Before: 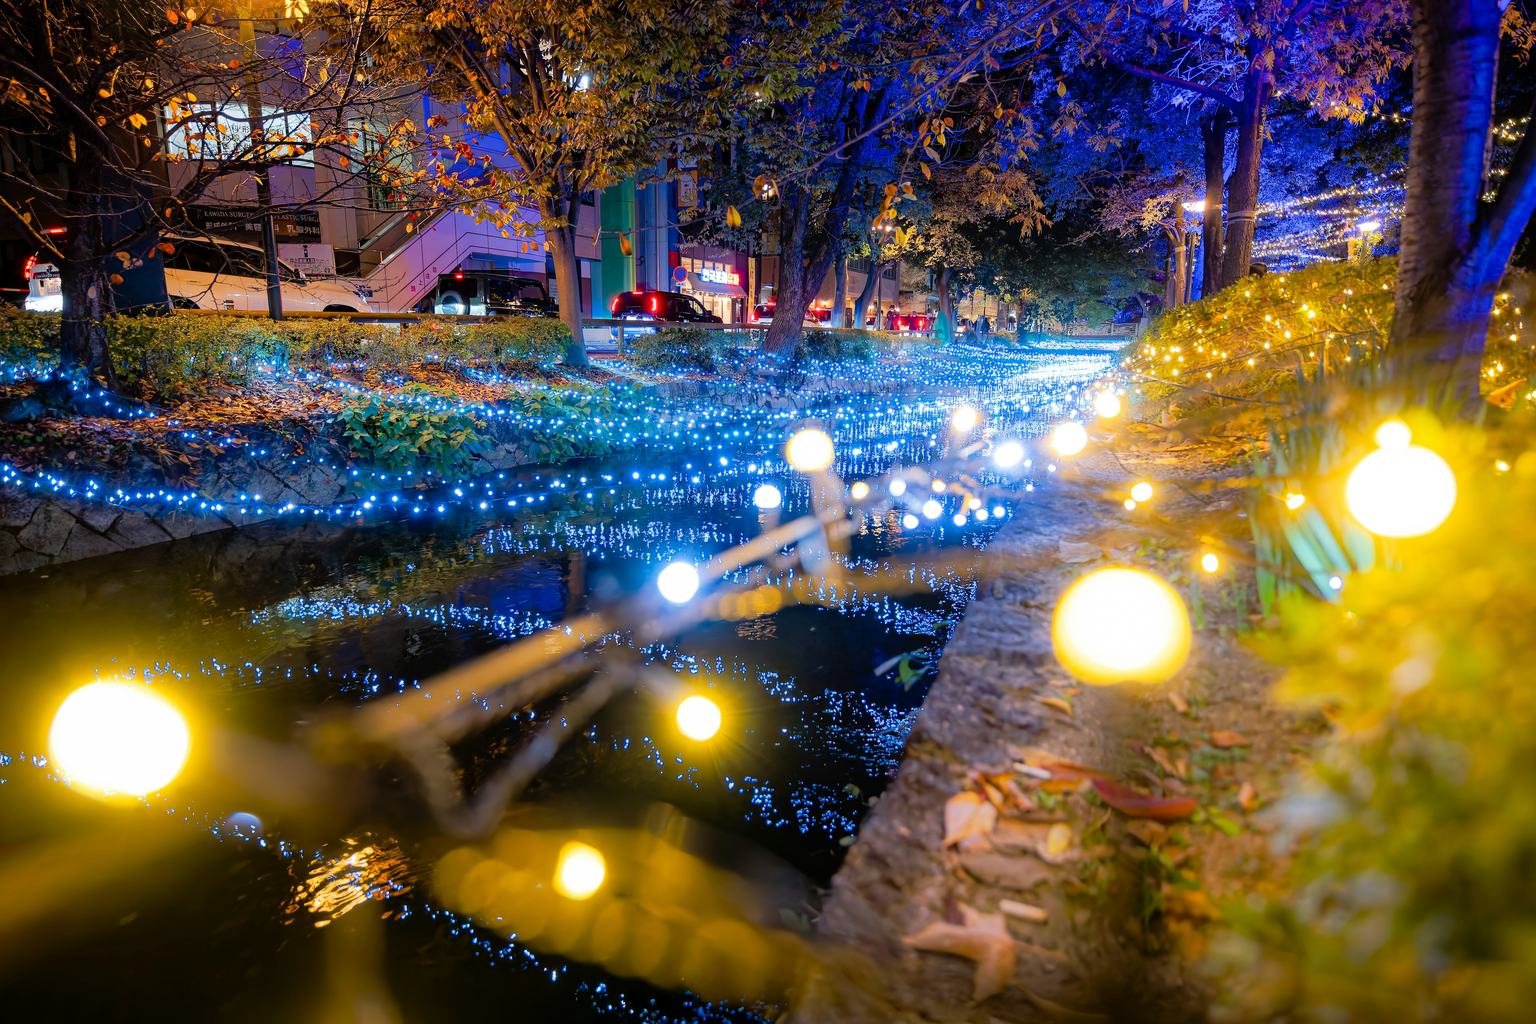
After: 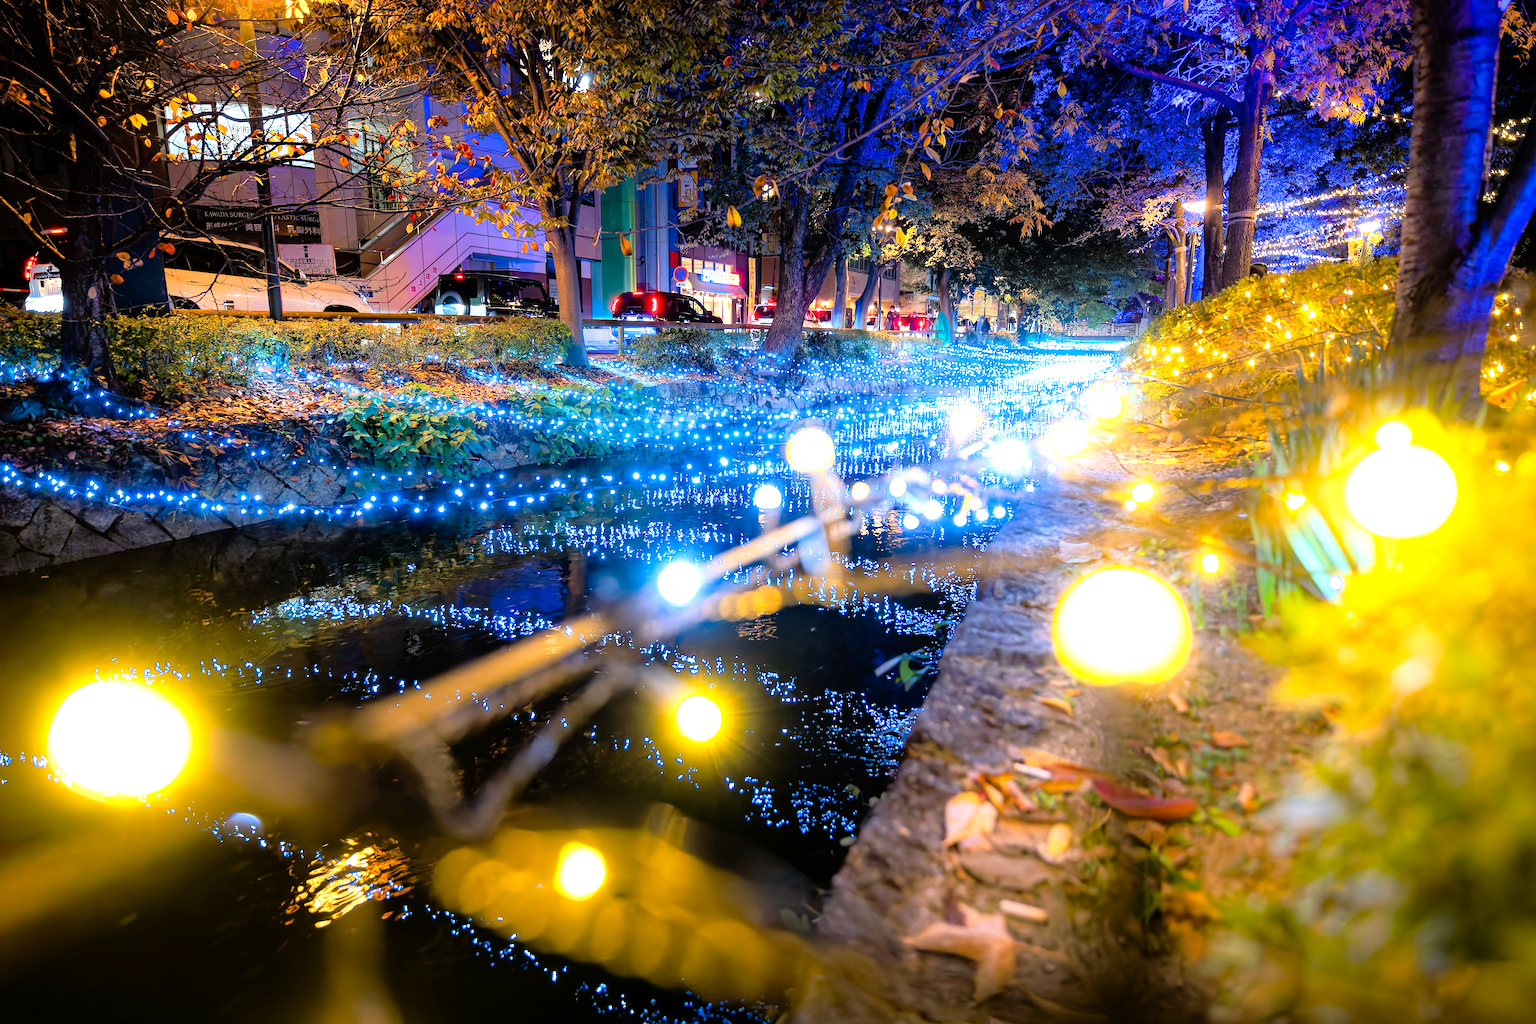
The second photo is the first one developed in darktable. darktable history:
tone equalizer: -8 EV -0.76 EV, -7 EV -0.679 EV, -6 EV -0.585 EV, -5 EV -0.377 EV, -3 EV 0.392 EV, -2 EV 0.6 EV, -1 EV 0.692 EV, +0 EV 0.764 EV
color calibration: gray › normalize channels true, illuminant same as pipeline (D50), adaptation XYZ, x 0.347, y 0.358, temperature 5010.33 K, gamut compression 0.017
